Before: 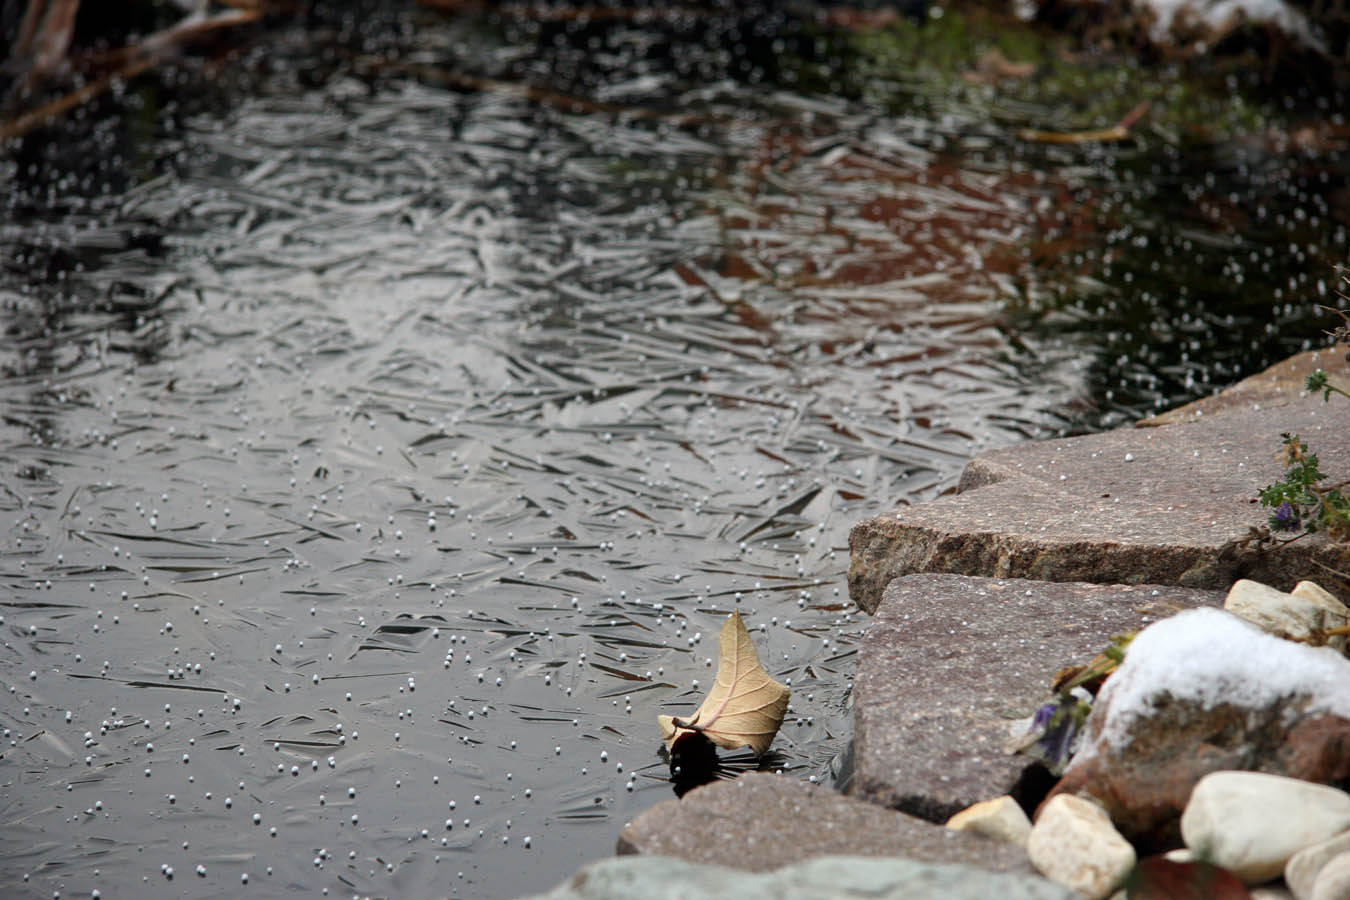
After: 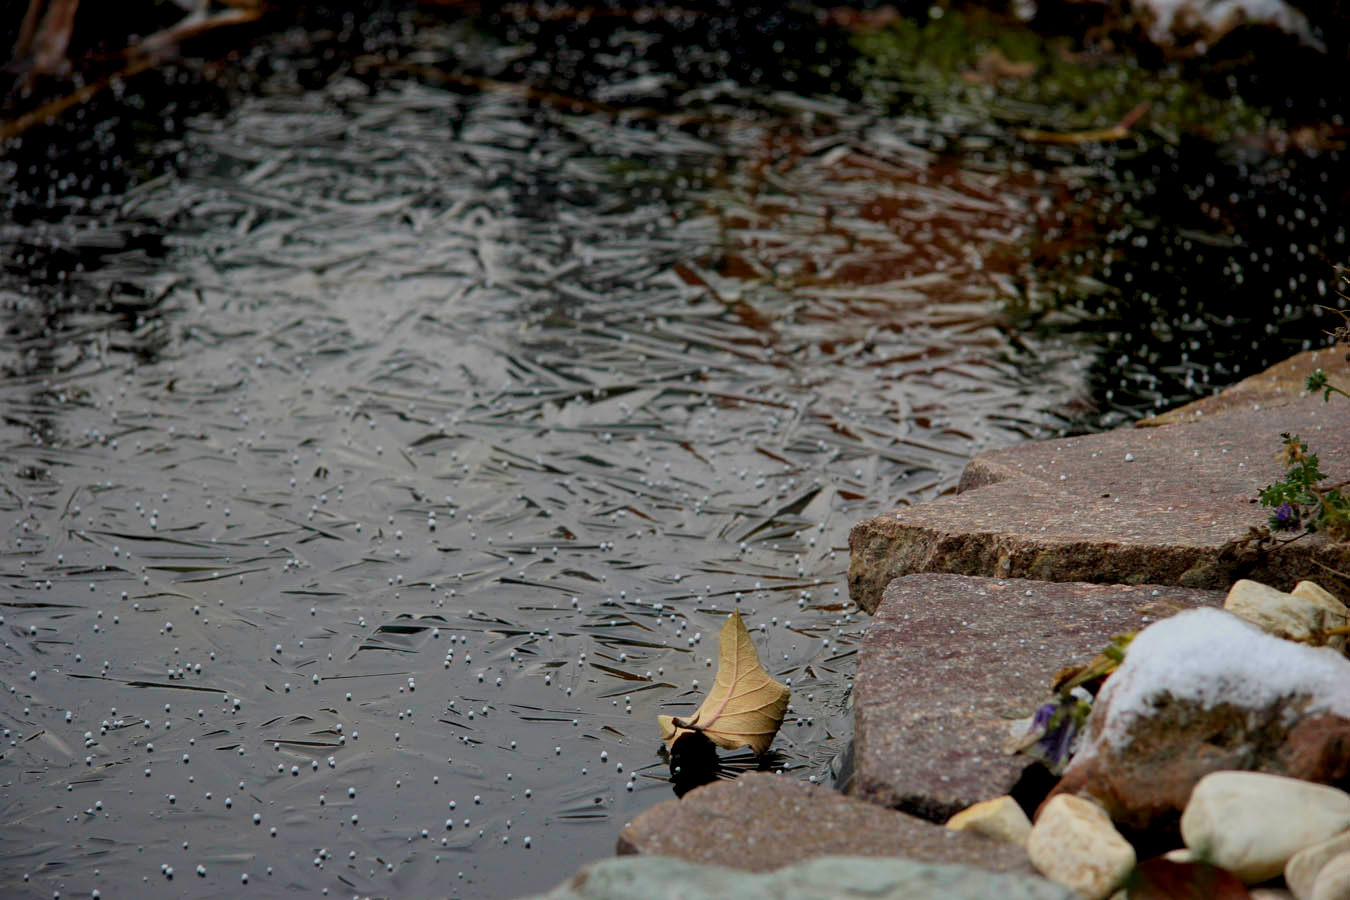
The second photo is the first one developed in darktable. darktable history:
color balance rgb: power › hue 62.95°, perceptual saturation grading › global saturation 9.787%, global vibrance 25.384%
exposure: black level correction 0.009, exposure -0.617 EV, compensate highlight preservation false
velvia: on, module defaults
